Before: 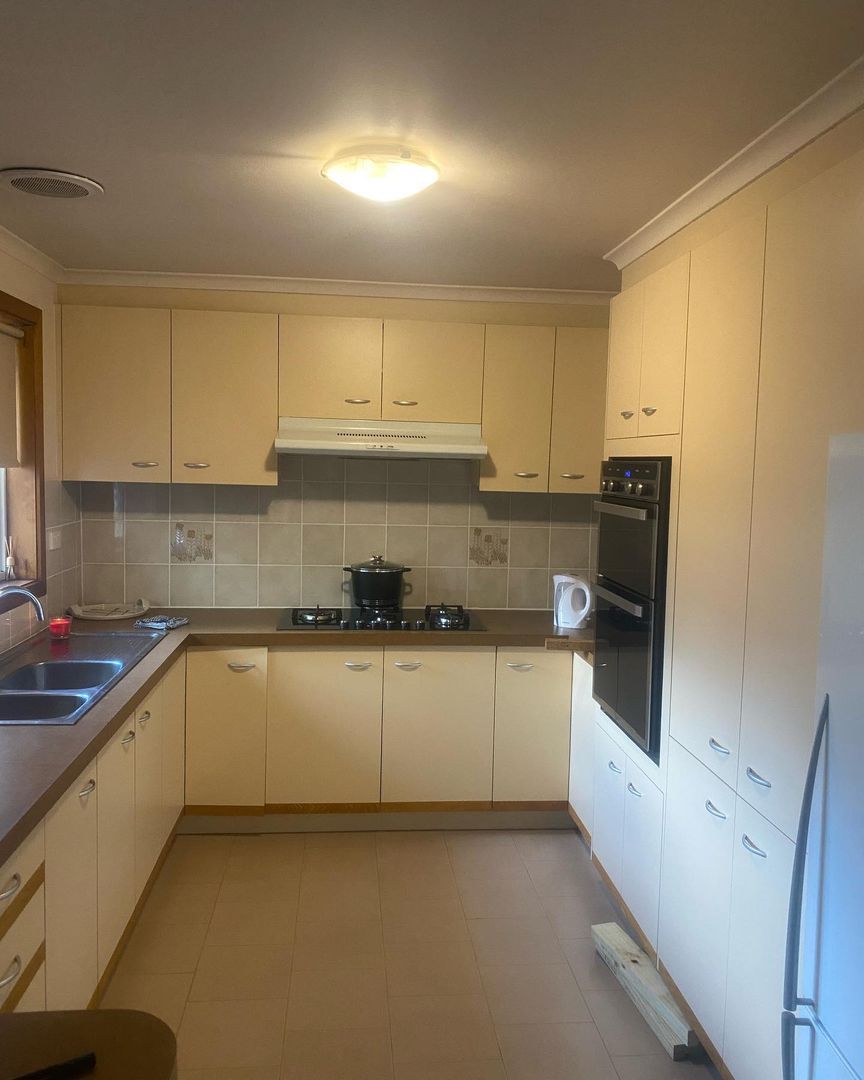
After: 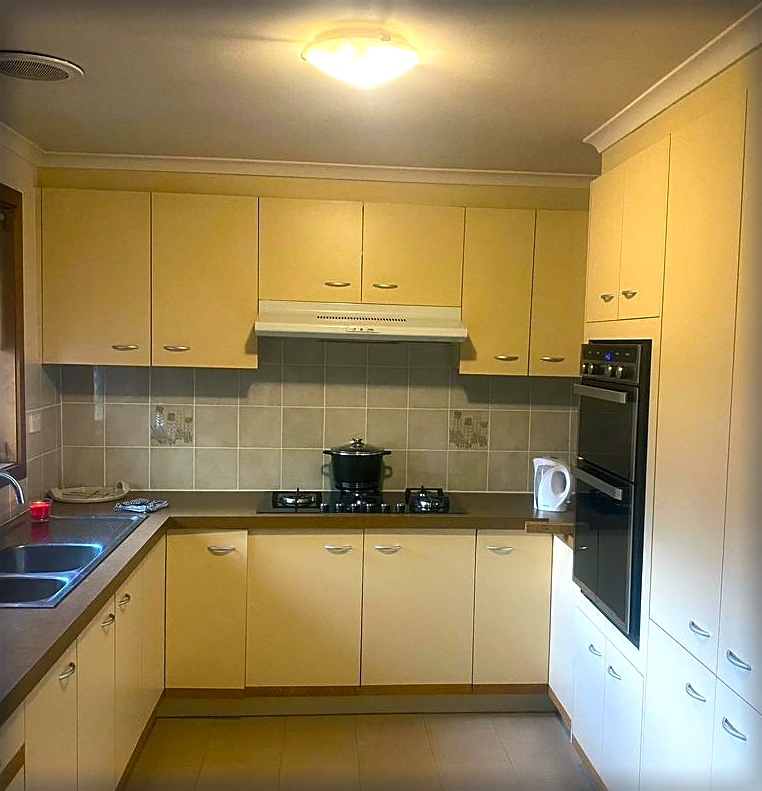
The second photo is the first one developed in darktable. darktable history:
color balance rgb: shadows lift › luminance -7.369%, shadows lift › chroma 2.243%, shadows lift › hue 201.93°, global offset › luminance -0.515%, shadows fall-off 100.511%, perceptual saturation grading › global saturation 29.785%, perceptual brilliance grading › highlights 10.083%, perceptual brilliance grading › mid-tones 5.6%, mask middle-gray fulcrum 22.472%, global vibrance 9.459%
sharpen: on, module defaults
crop and rotate: left 2.377%, top 11.017%, right 9.368%, bottom 15.65%
vignetting: fall-off start 93.58%, fall-off radius 5.65%, brightness -0.396, saturation -0.29, automatic ratio true, width/height ratio 1.33, shape 0.041
